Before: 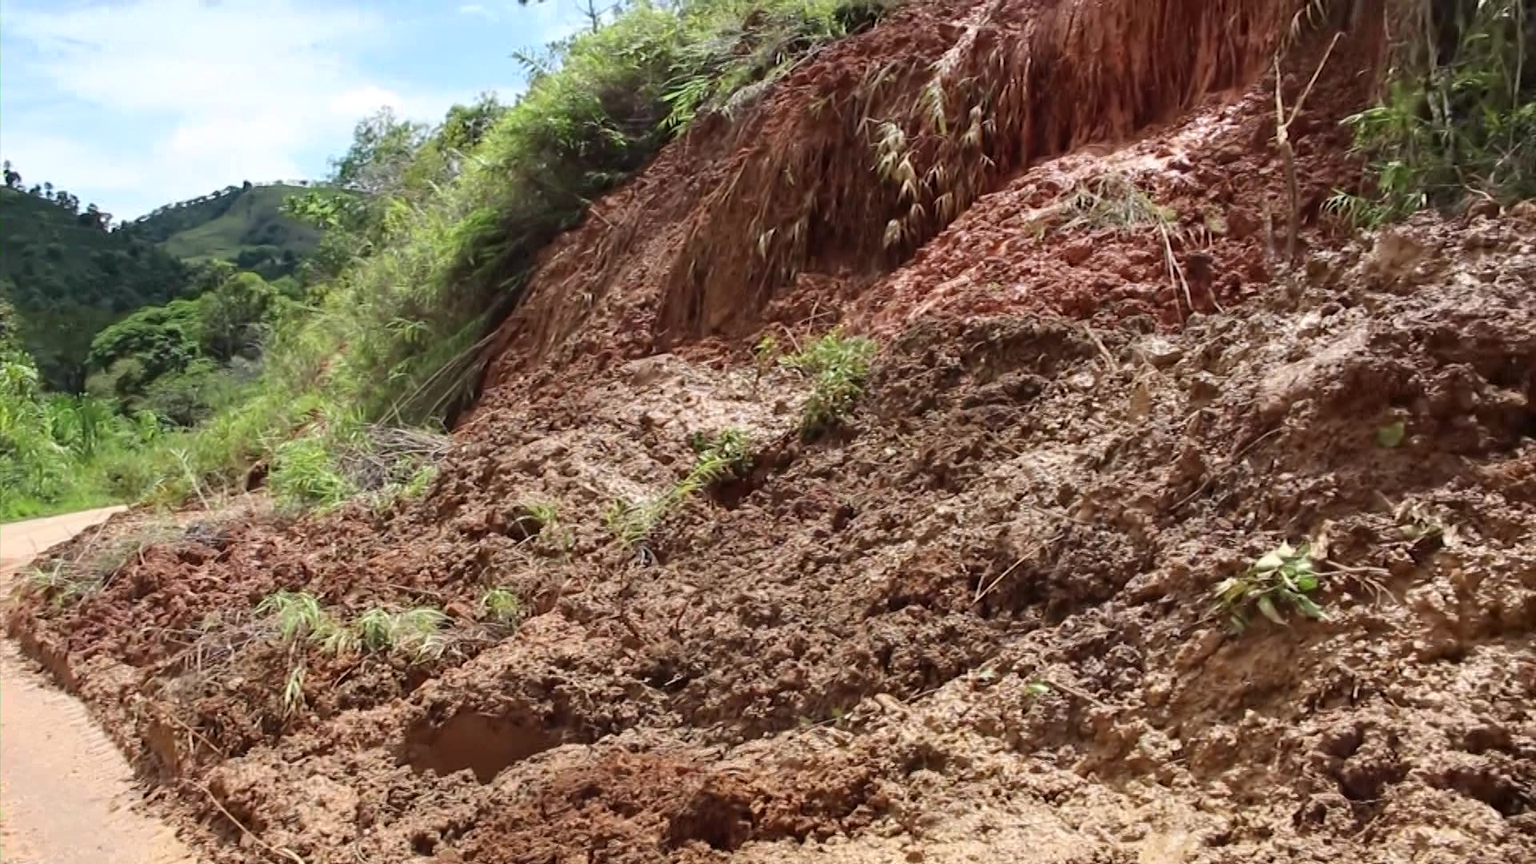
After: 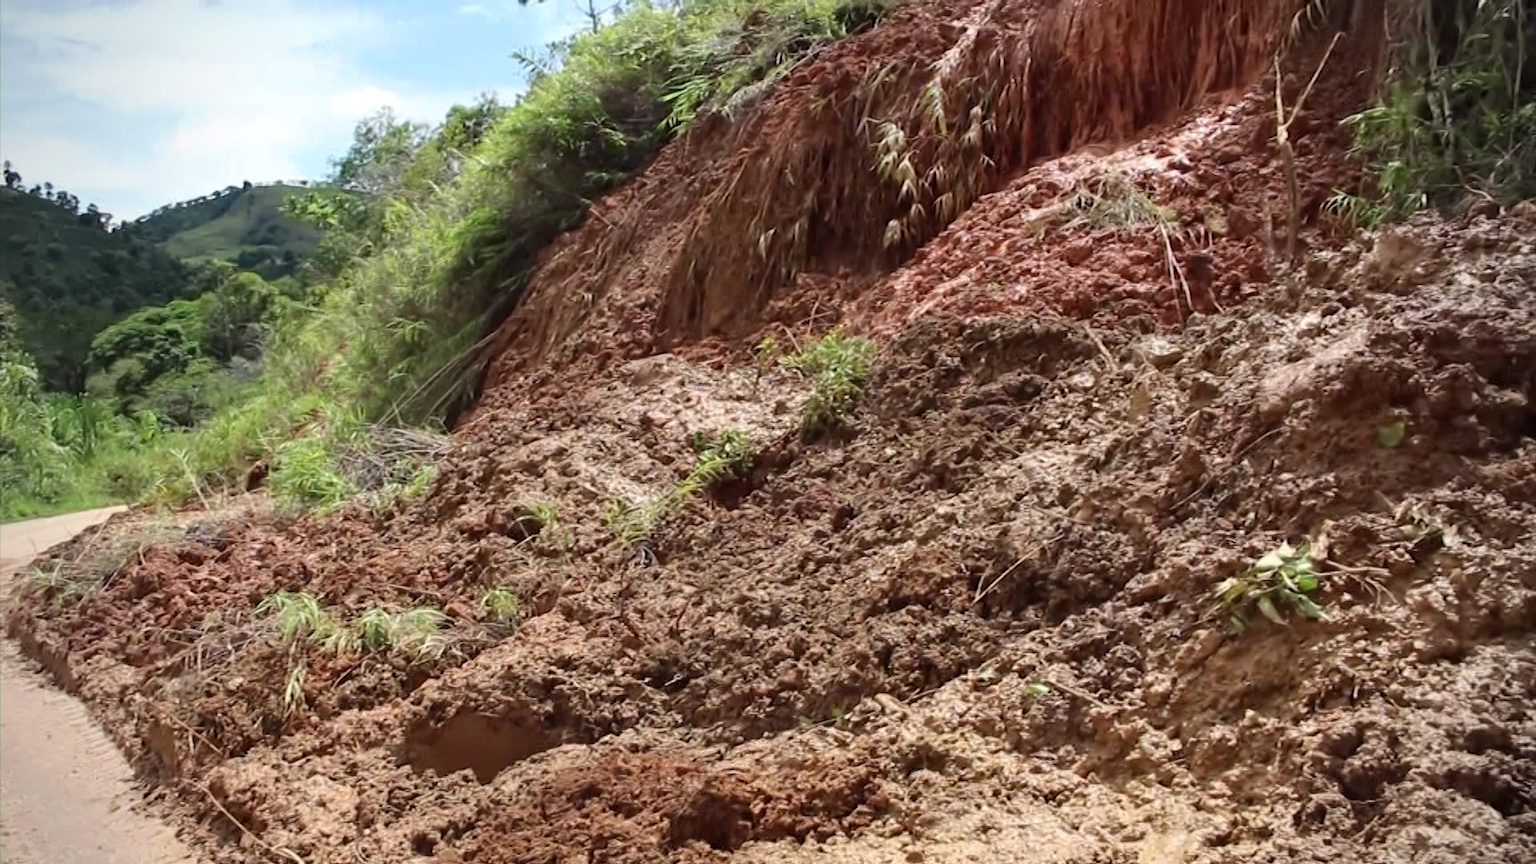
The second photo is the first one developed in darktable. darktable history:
local contrast: mode bilateral grid, contrast 20, coarseness 50, detail 102%, midtone range 0.2
vignetting: on, module defaults
